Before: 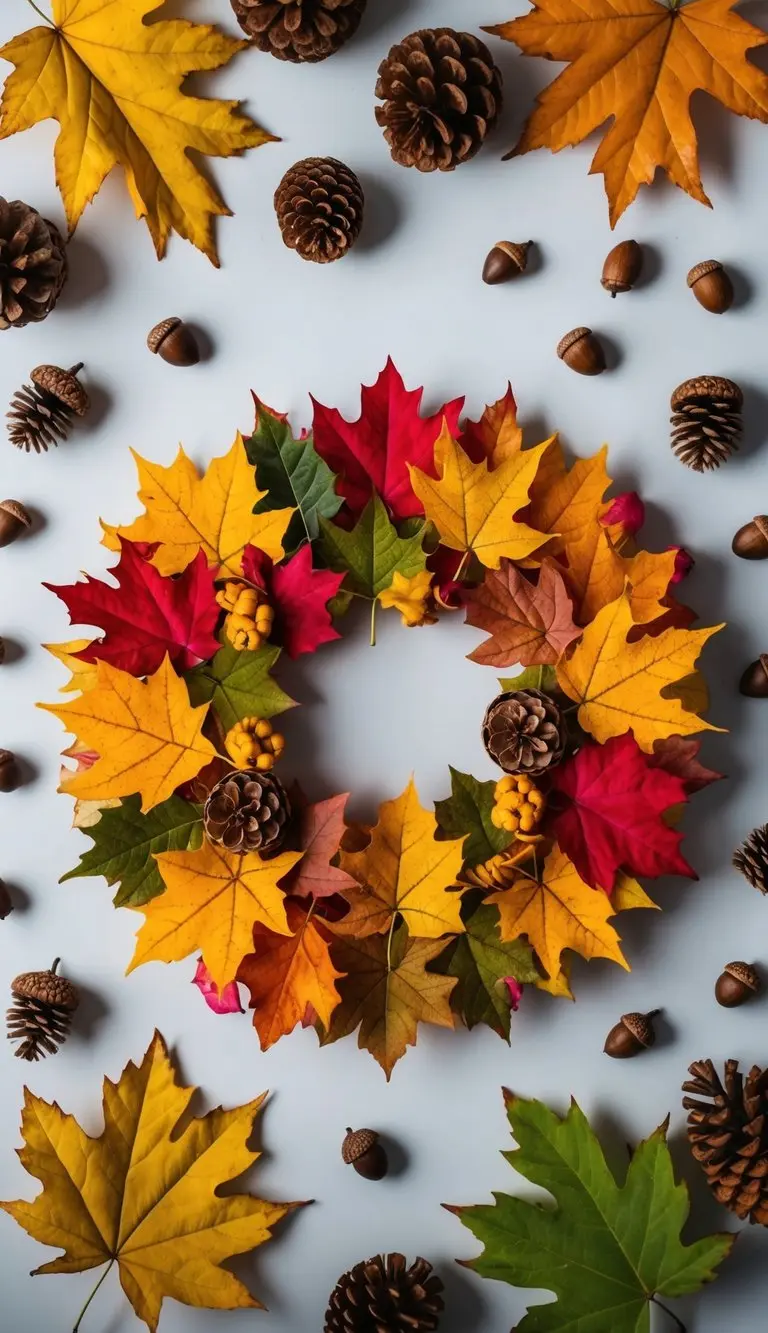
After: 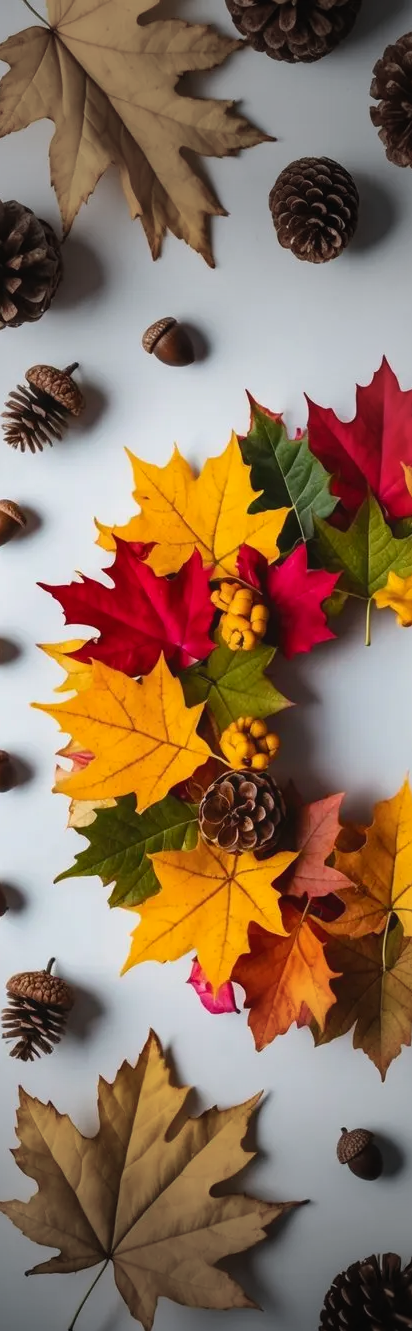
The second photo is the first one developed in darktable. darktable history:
vignetting: fall-off start 40.65%, fall-off radius 40.05%, center (-0.079, 0.072), unbound false
exposure: black level correction -0.003, exposure 0.039 EV, compensate highlight preservation false
crop: left 0.777%, right 45.543%, bottom 0.08%
color balance rgb: linear chroma grading › shadows -1.814%, linear chroma grading › highlights -14.575%, linear chroma grading › global chroma -9.384%, linear chroma grading › mid-tones -10.141%, perceptual saturation grading › global saturation 25.49%, global vibrance 20%
